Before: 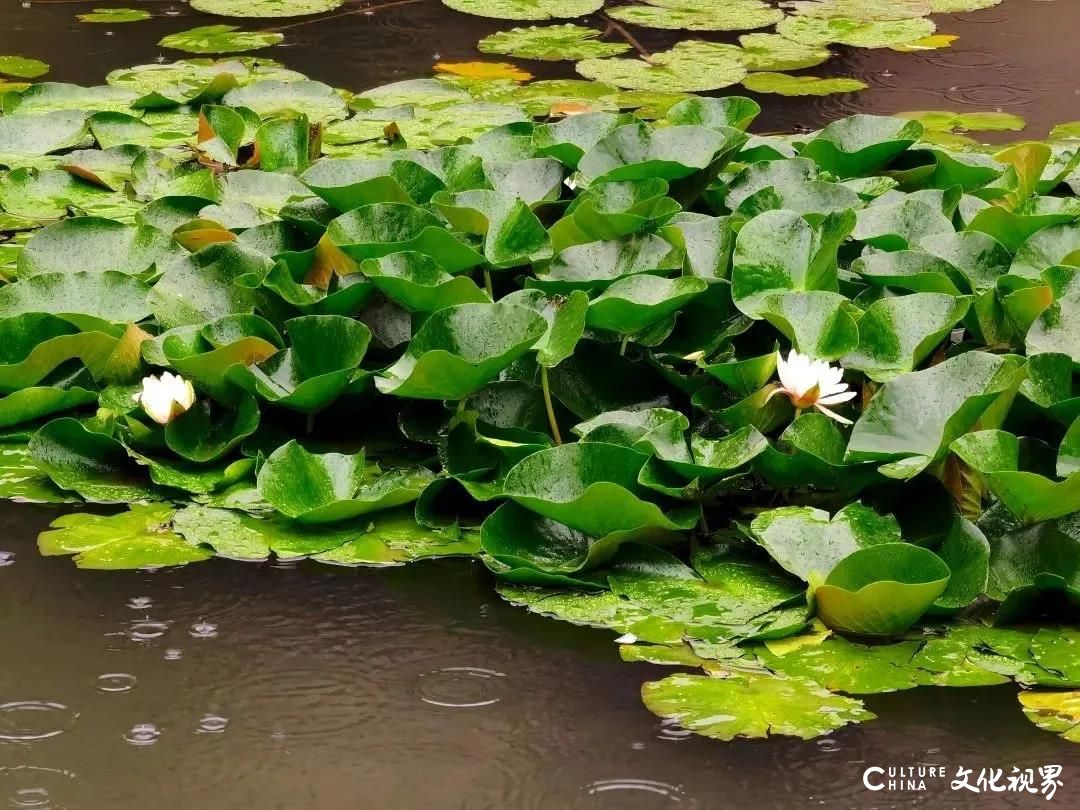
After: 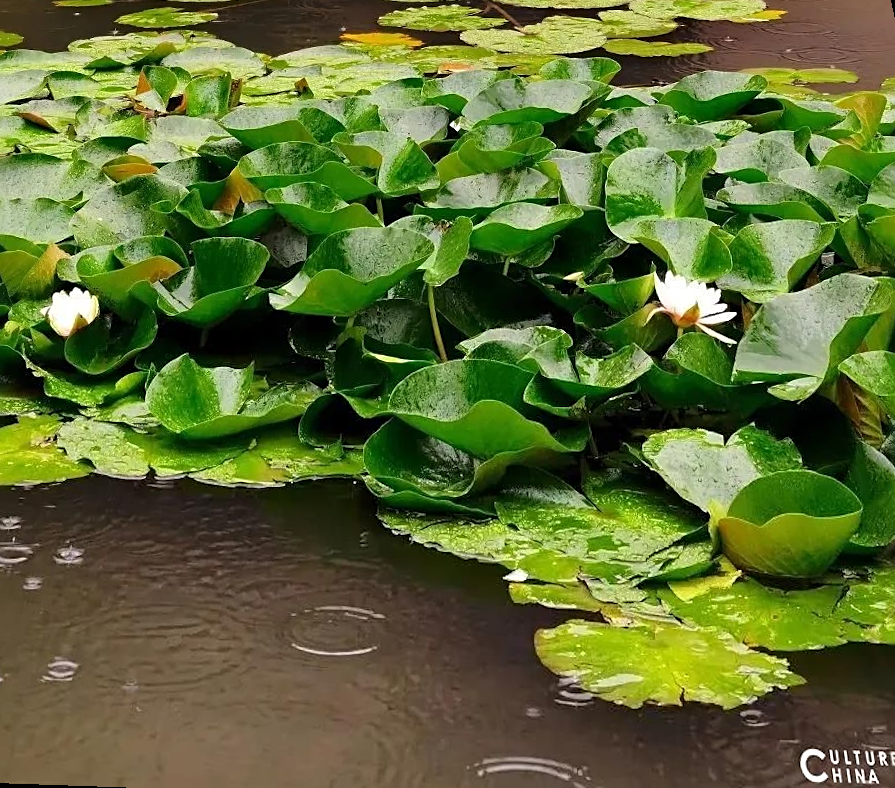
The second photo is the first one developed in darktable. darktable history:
rotate and perspective: rotation 0.72°, lens shift (vertical) -0.352, lens shift (horizontal) -0.051, crop left 0.152, crop right 0.859, crop top 0.019, crop bottom 0.964
sharpen: on, module defaults
